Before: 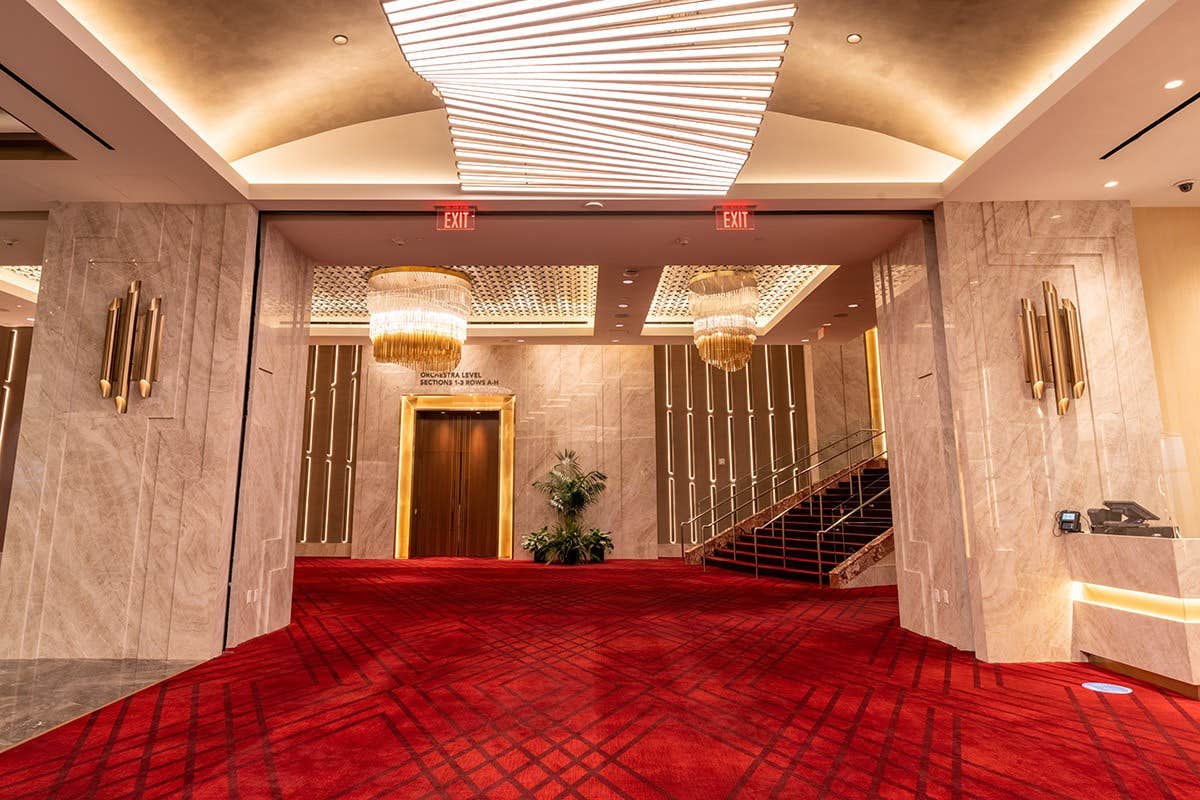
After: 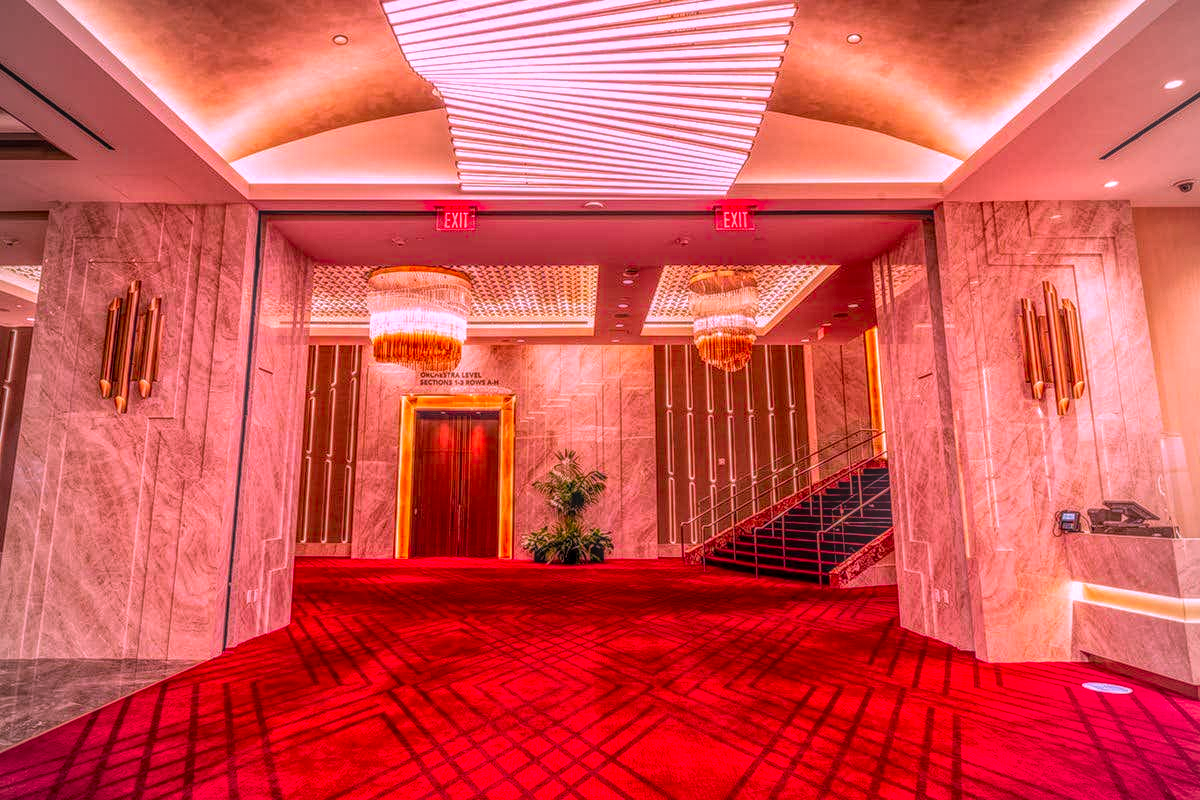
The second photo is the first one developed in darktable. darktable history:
local contrast: highlights 0%, shadows 0%, detail 200%, midtone range 0.25
color correction: highlights a* 19.5, highlights b* -11.53, saturation 1.69
vignetting: fall-off radius 45%, brightness -0.33
